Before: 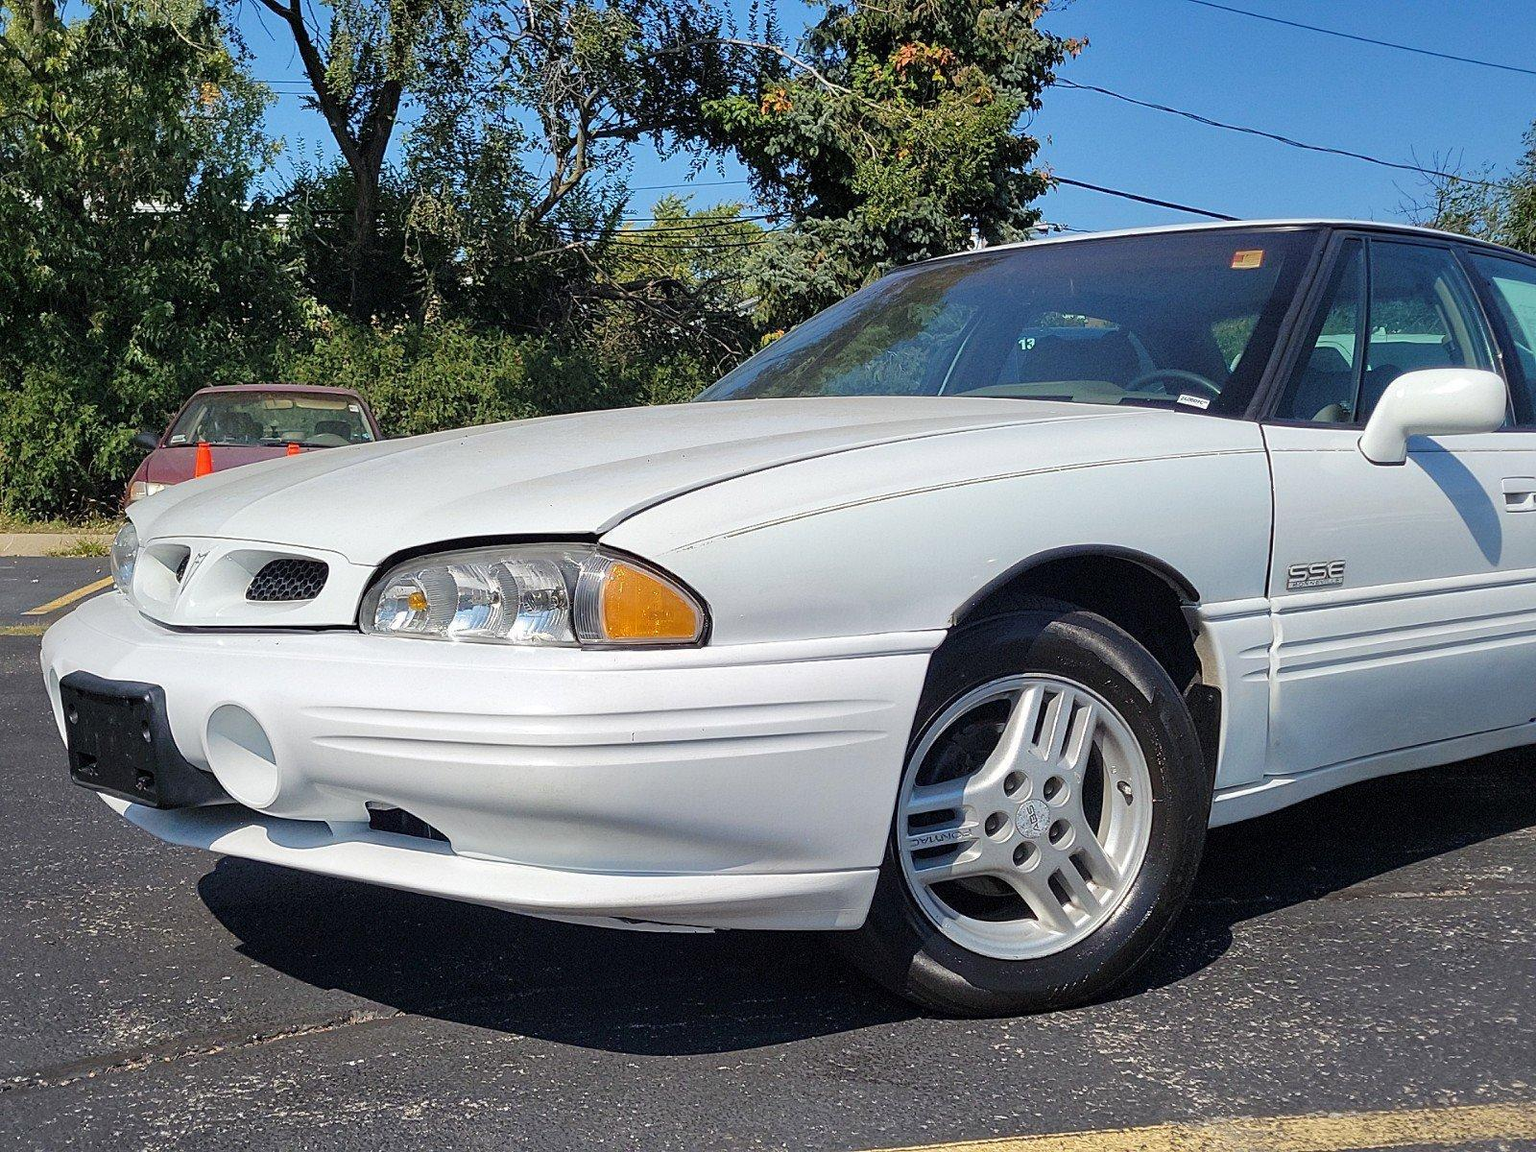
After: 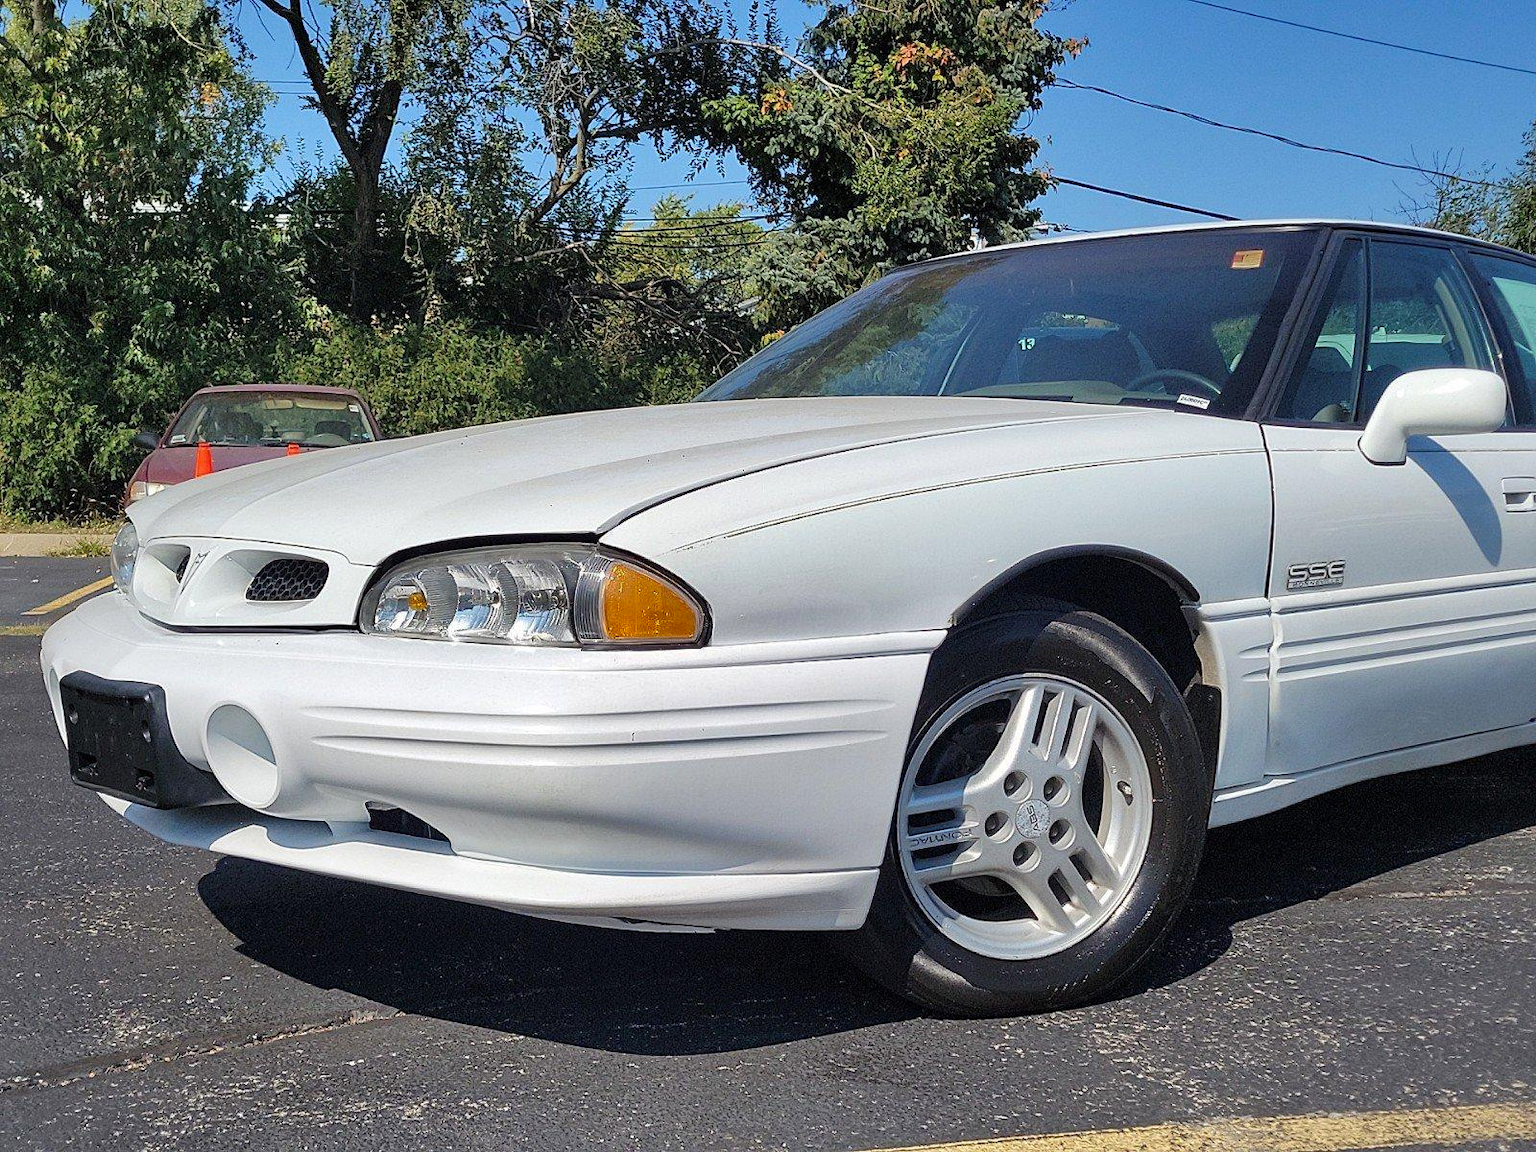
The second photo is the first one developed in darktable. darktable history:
shadows and highlights: highlights color adjustment 89.29%, low approximation 0.01, soften with gaussian
